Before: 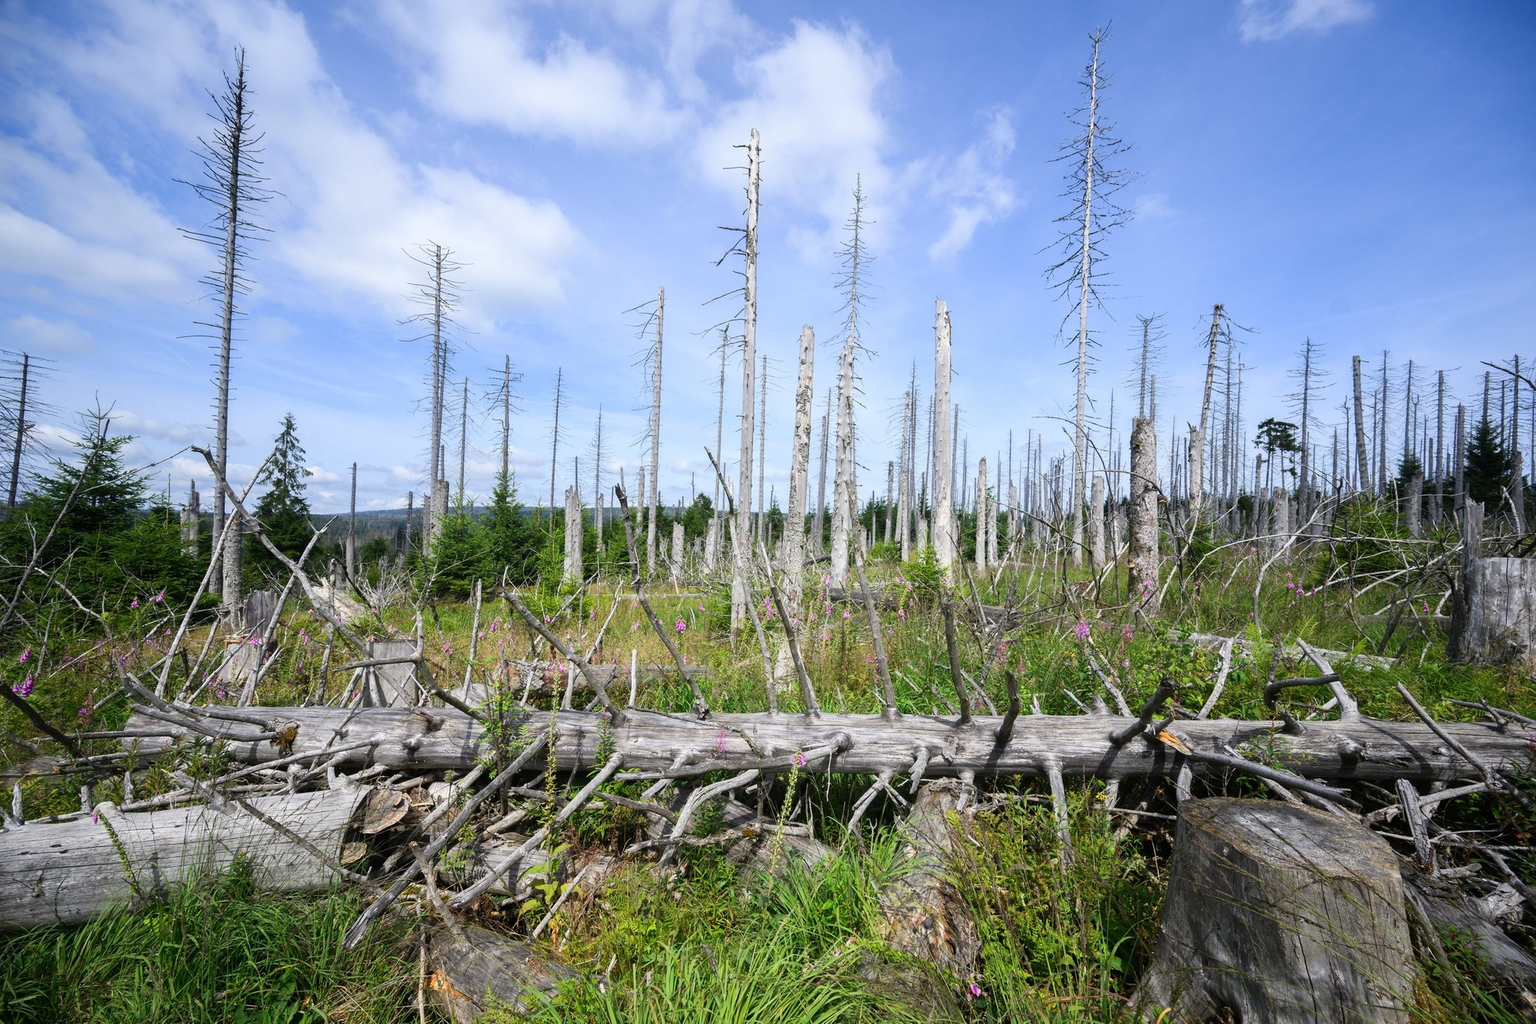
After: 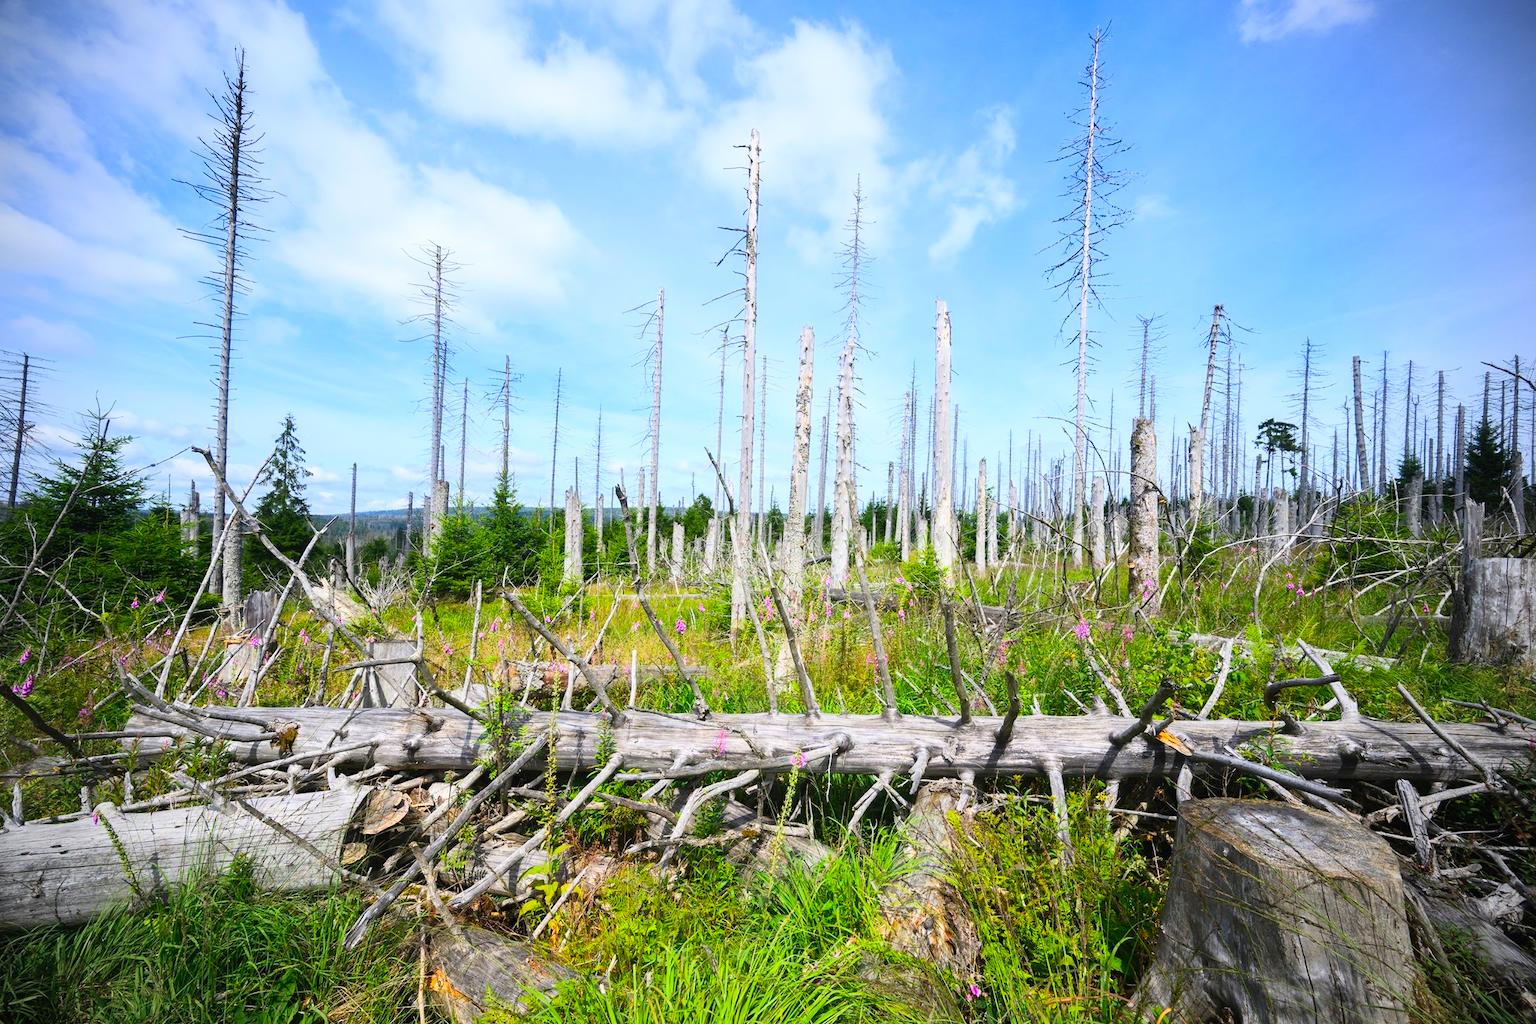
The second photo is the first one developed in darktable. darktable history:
vignetting: center (-0.031, -0.048)
contrast brightness saturation: contrast 0.198, brightness 0.162, saturation 0.219
color balance rgb: power › luminance 3.294%, power › hue 228.9°, perceptual saturation grading › global saturation 25.291%, global vibrance 18.362%
